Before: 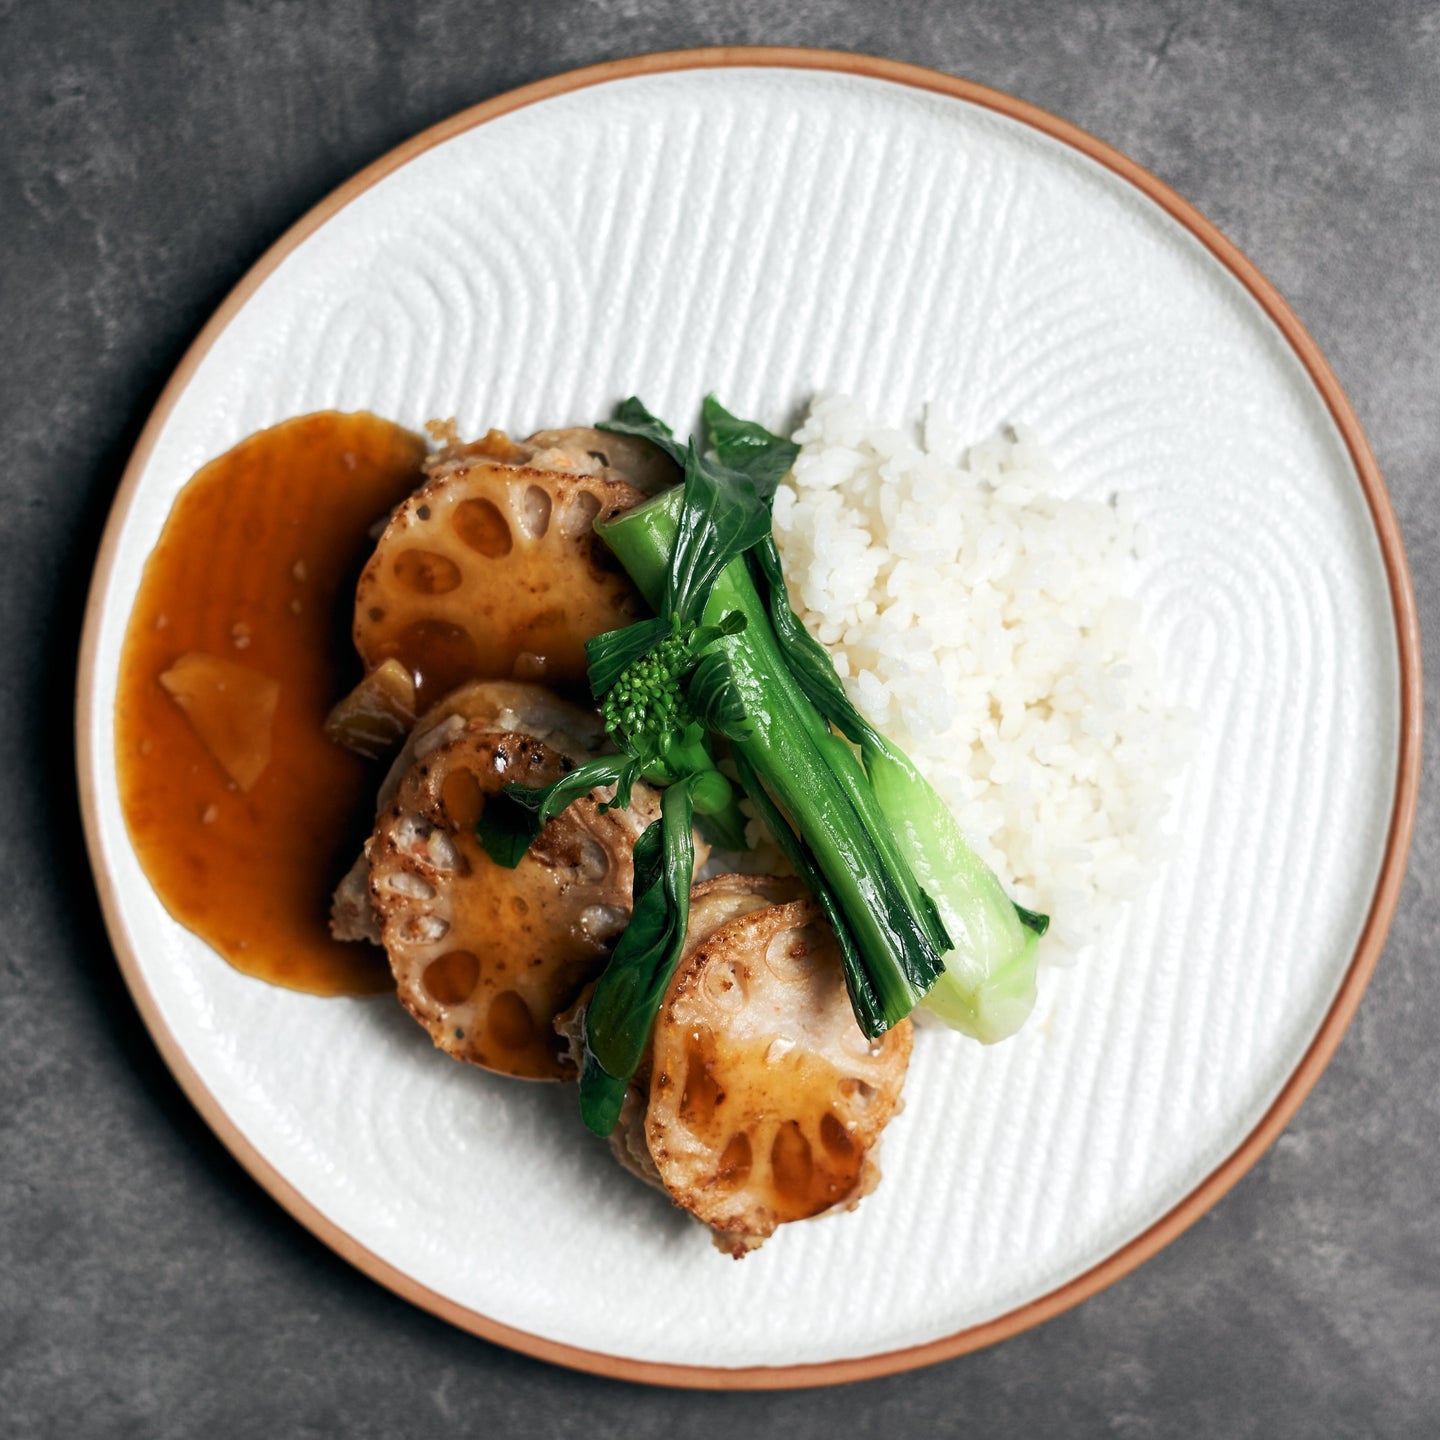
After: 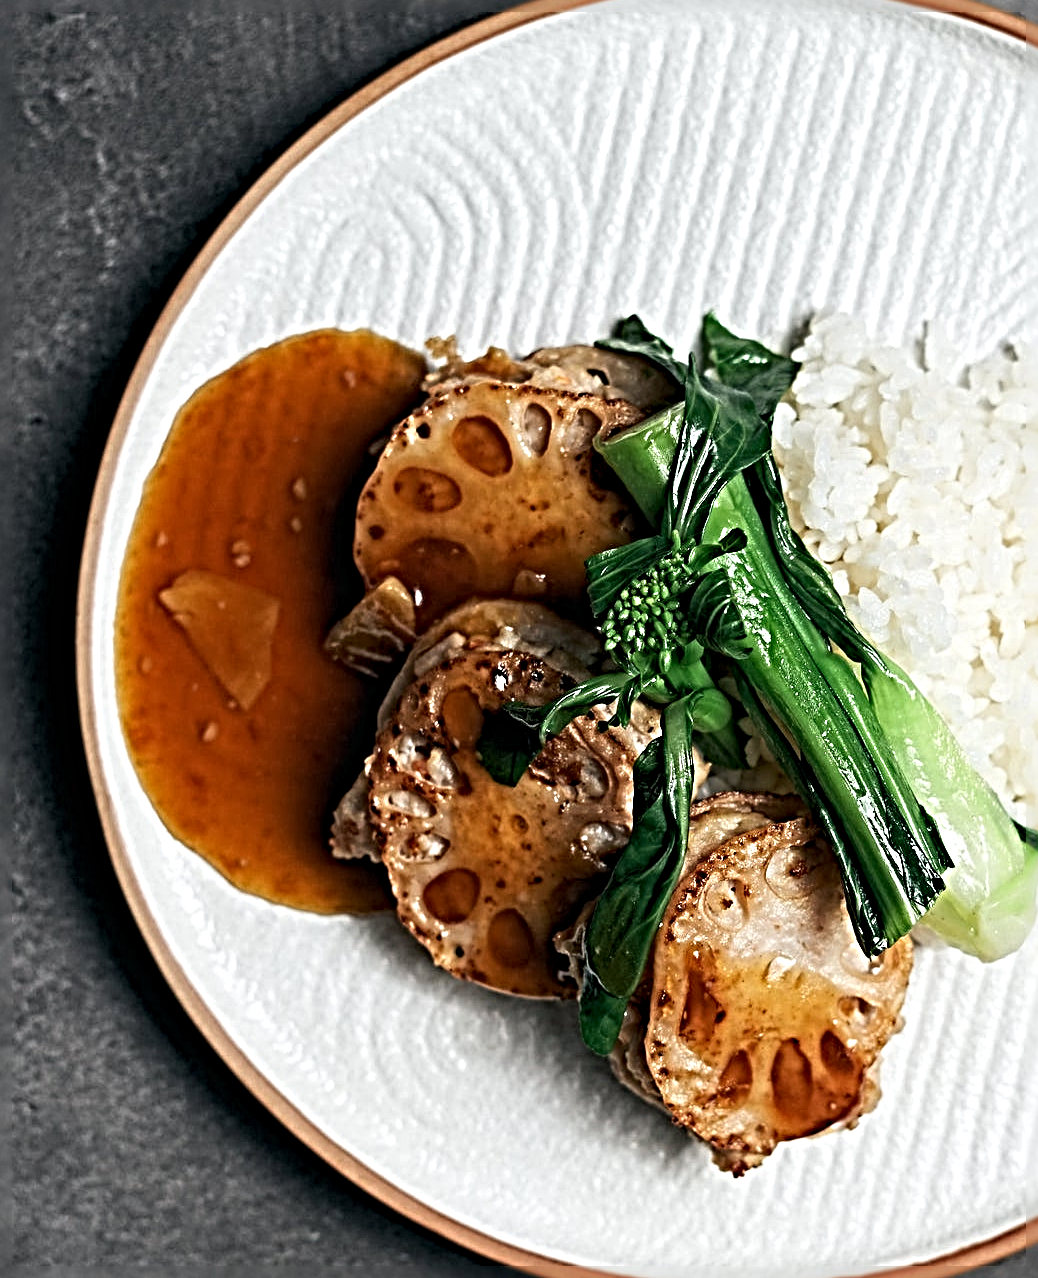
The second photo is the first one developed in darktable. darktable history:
crop: top 5.739%, right 27.88%, bottom 5.497%
sharpen: radius 6.271, amount 1.808, threshold 0.146
